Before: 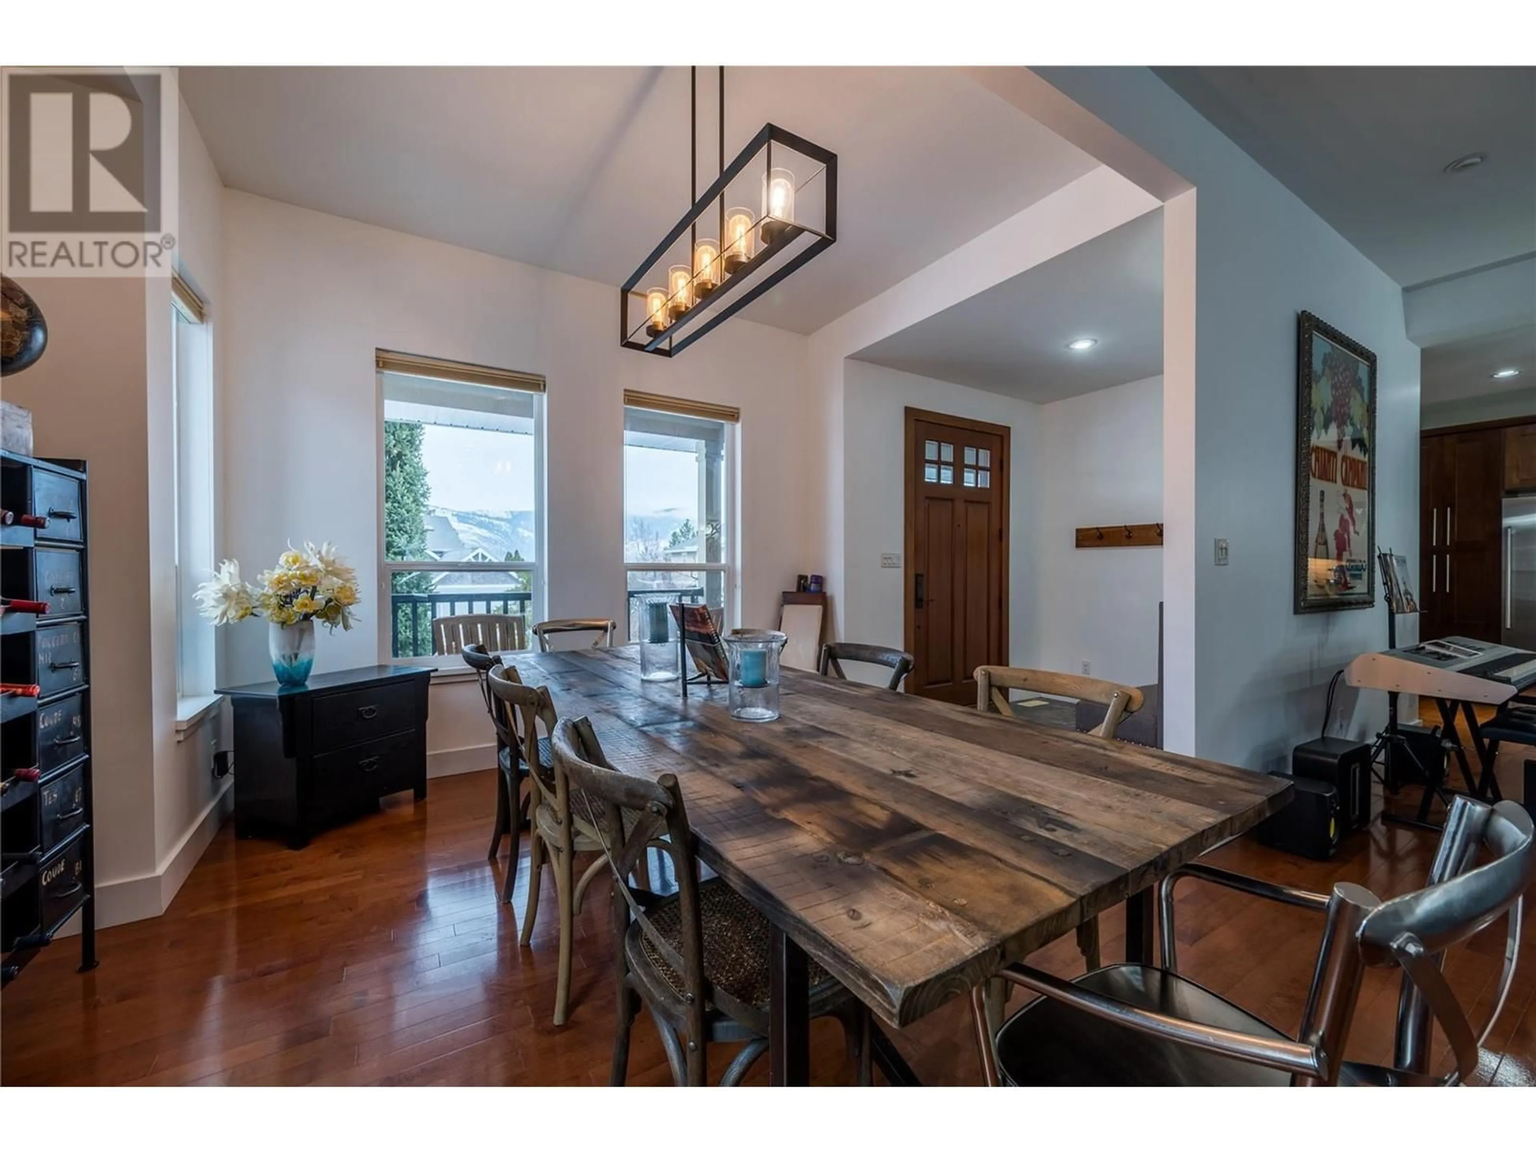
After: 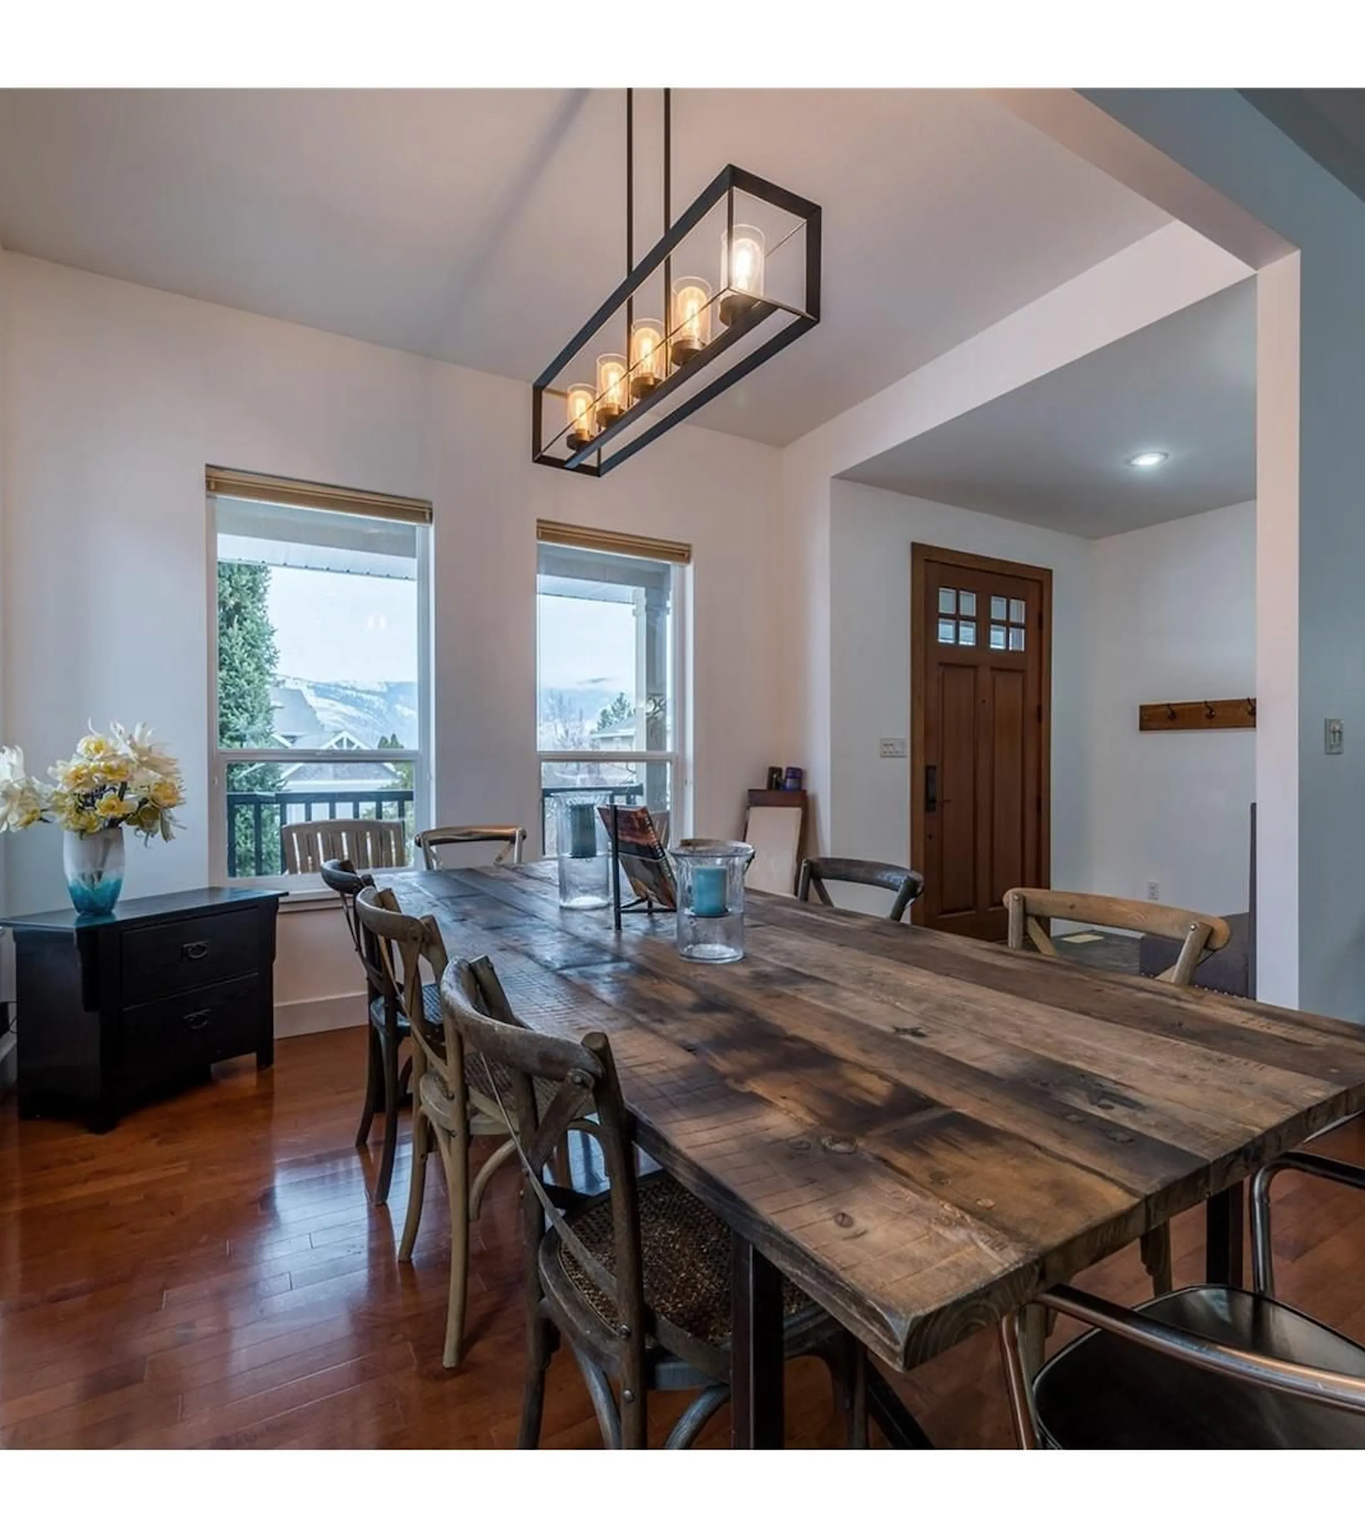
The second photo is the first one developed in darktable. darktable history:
crop and rotate: left 14.436%, right 18.898%
contrast brightness saturation: saturation -0.04
